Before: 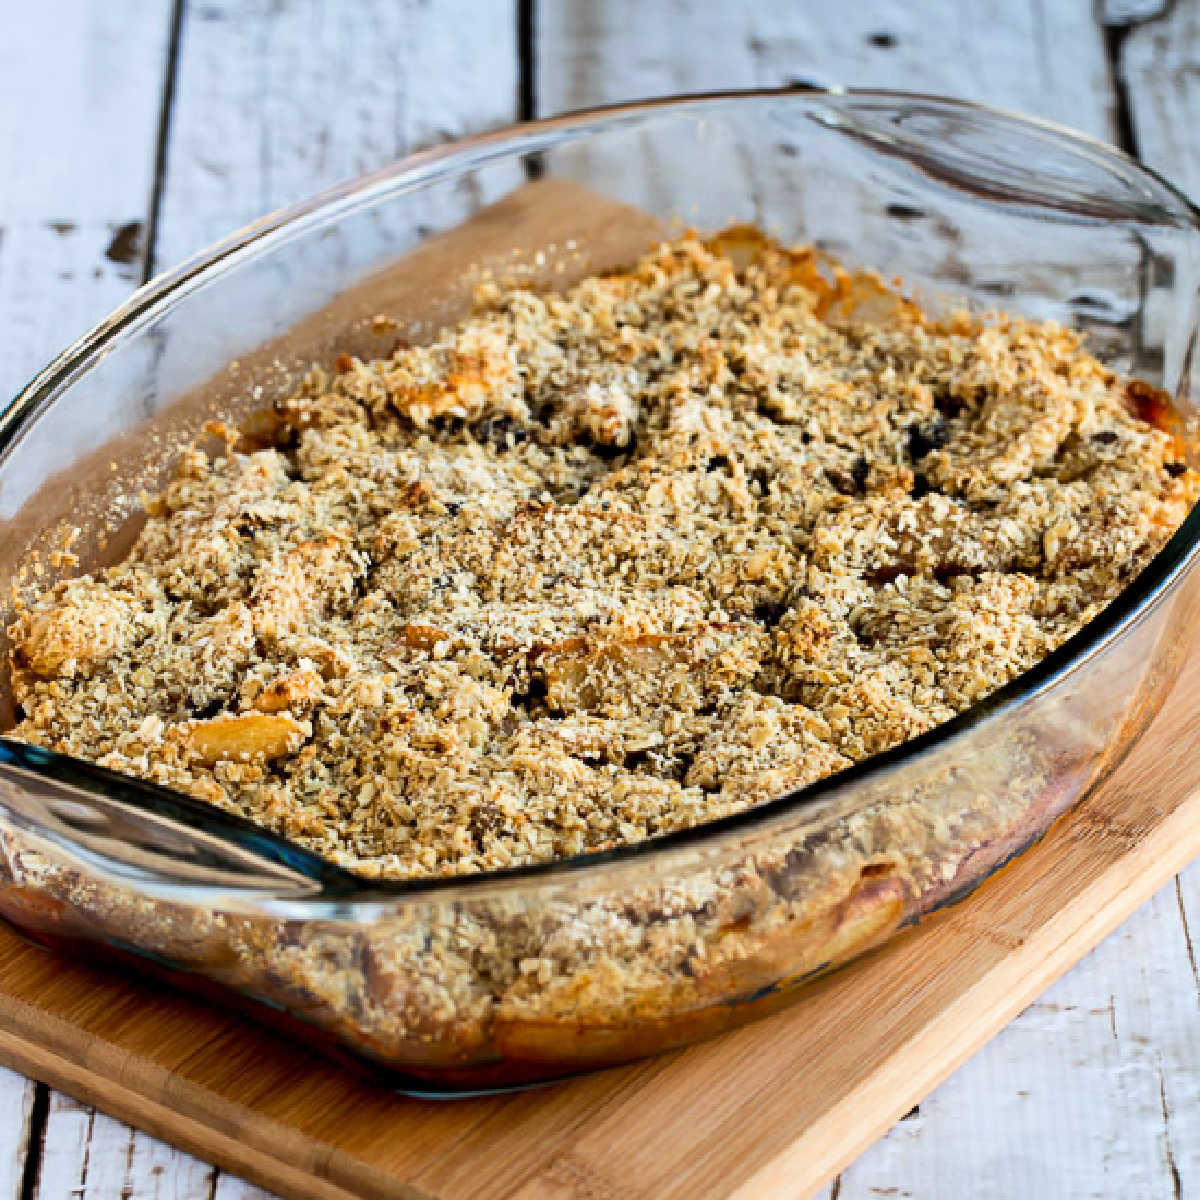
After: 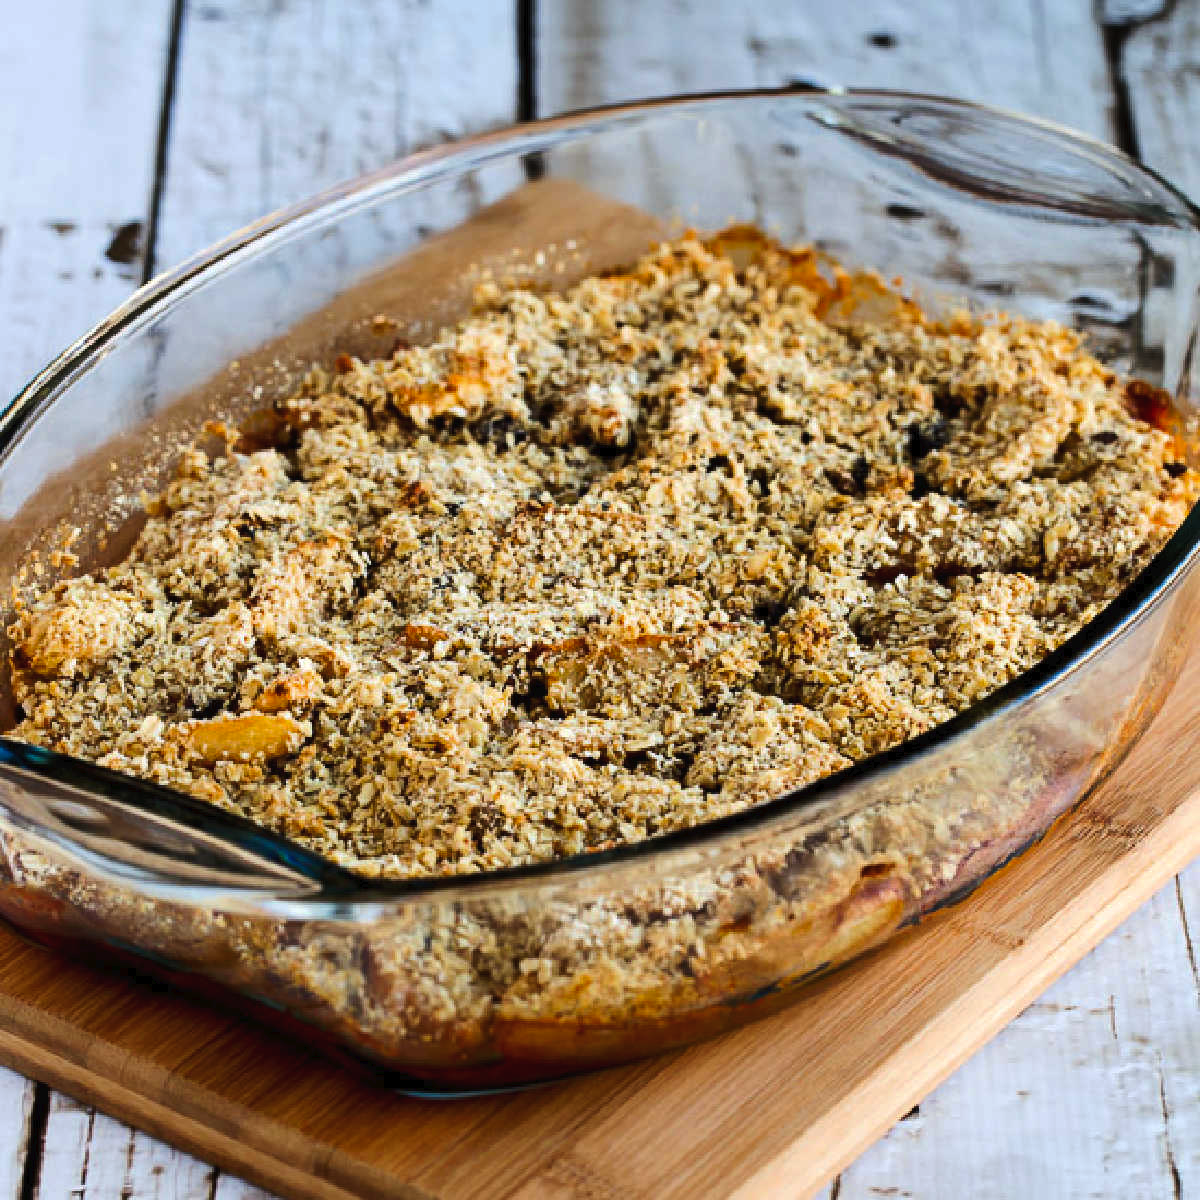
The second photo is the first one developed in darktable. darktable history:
tone curve: curves: ch0 [(0, 0) (0.003, 0.019) (0.011, 0.022) (0.025, 0.027) (0.044, 0.037) (0.069, 0.049) (0.1, 0.066) (0.136, 0.091) (0.177, 0.125) (0.224, 0.159) (0.277, 0.206) (0.335, 0.266) (0.399, 0.332) (0.468, 0.411) (0.543, 0.492) (0.623, 0.577) (0.709, 0.668) (0.801, 0.767) (0.898, 0.869) (1, 1)], preserve colors none
exposure: exposure 0.299 EV, compensate exposure bias true, compensate highlight preservation false
tone equalizer: -8 EV 0.269 EV, -7 EV 0.403 EV, -6 EV 0.44 EV, -5 EV 0.244 EV, -3 EV -0.252 EV, -2 EV -0.412 EV, -1 EV -0.4 EV, +0 EV -0.248 EV
